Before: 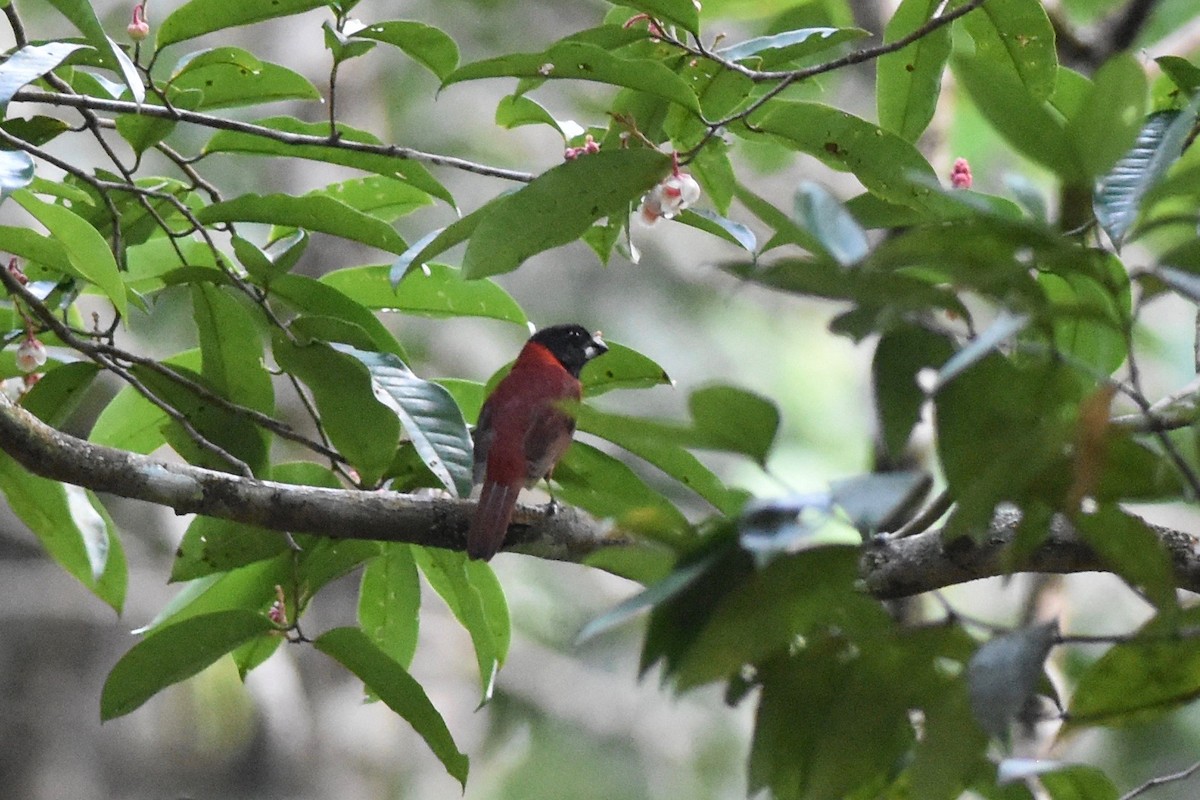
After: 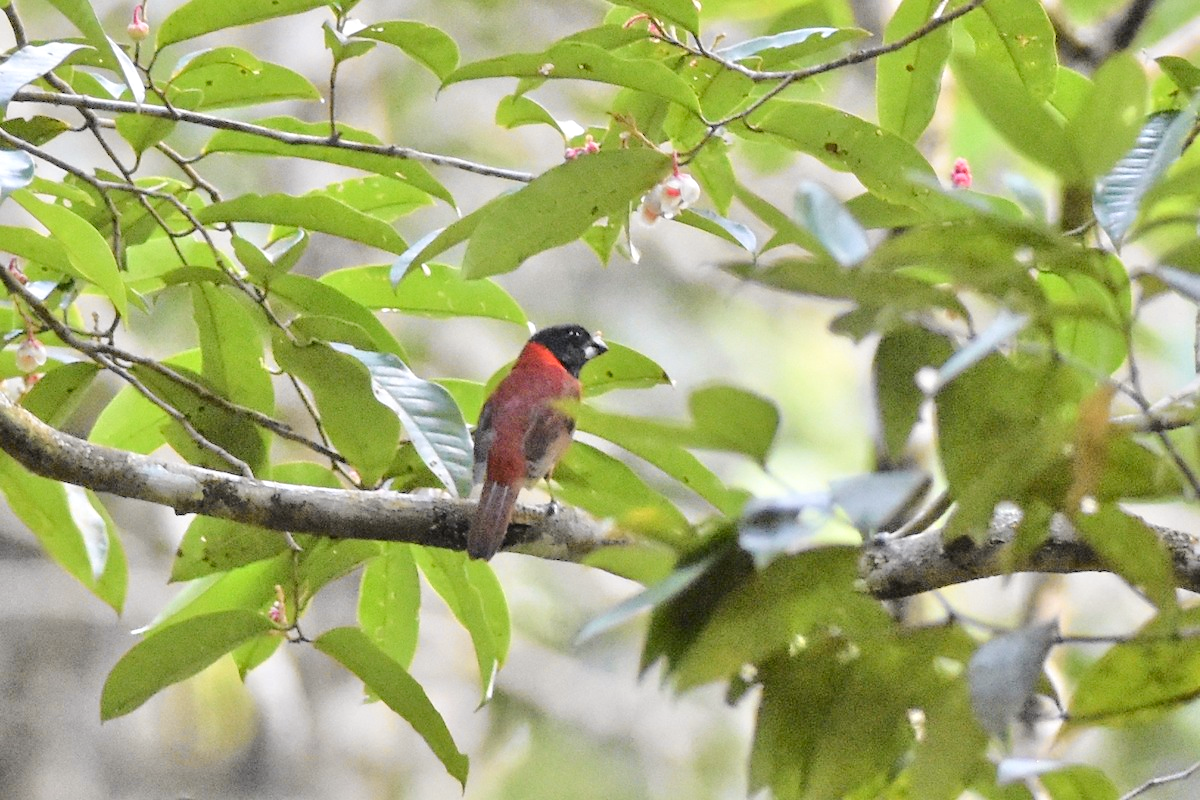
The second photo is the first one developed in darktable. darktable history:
tone curve: curves: ch0 [(0, 0) (0.239, 0.248) (0.508, 0.606) (0.828, 0.878) (1, 1)]; ch1 [(0, 0) (0.401, 0.42) (0.45, 0.464) (0.492, 0.498) (0.511, 0.507) (0.561, 0.549) (0.688, 0.726) (1, 1)]; ch2 [(0, 0) (0.411, 0.433) (0.5, 0.504) (0.545, 0.574) (1, 1)], color space Lab, independent channels, preserve colors none
tone equalizer: -7 EV 0.15 EV, -6 EV 0.6 EV, -5 EV 1.15 EV, -4 EV 1.33 EV, -3 EV 1.15 EV, -2 EV 0.6 EV, -1 EV 0.15 EV, mask exposure compensation -0.5 EV
